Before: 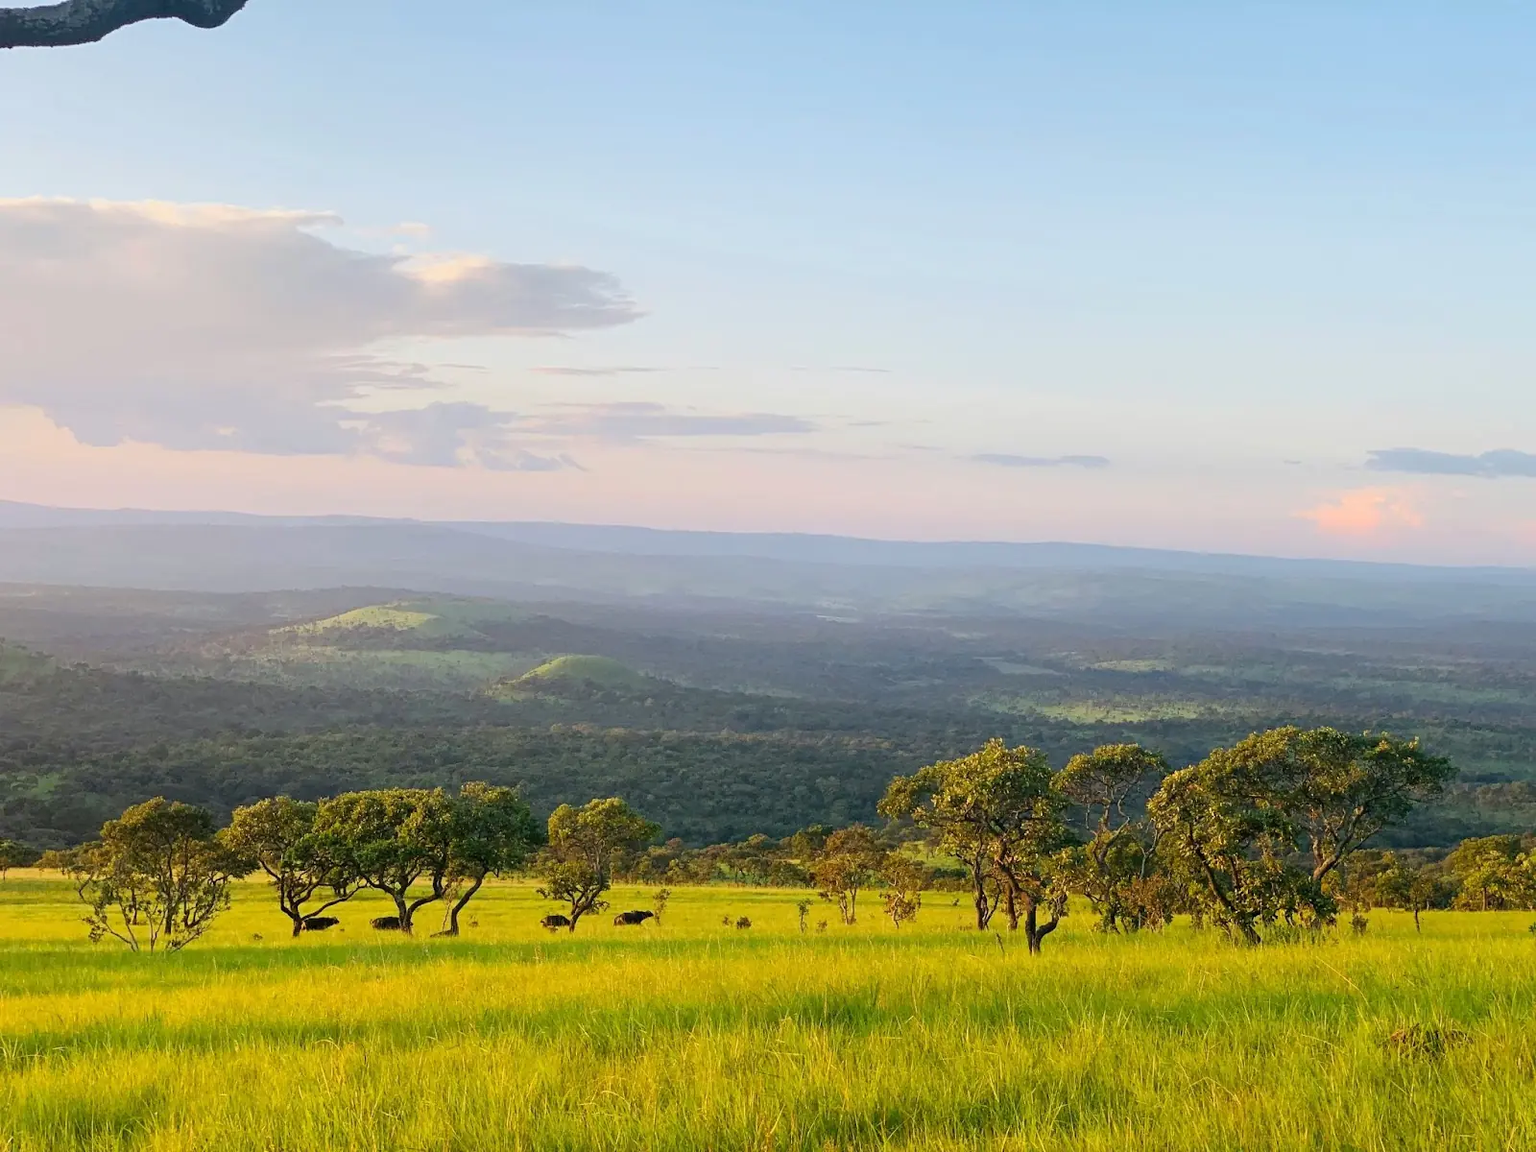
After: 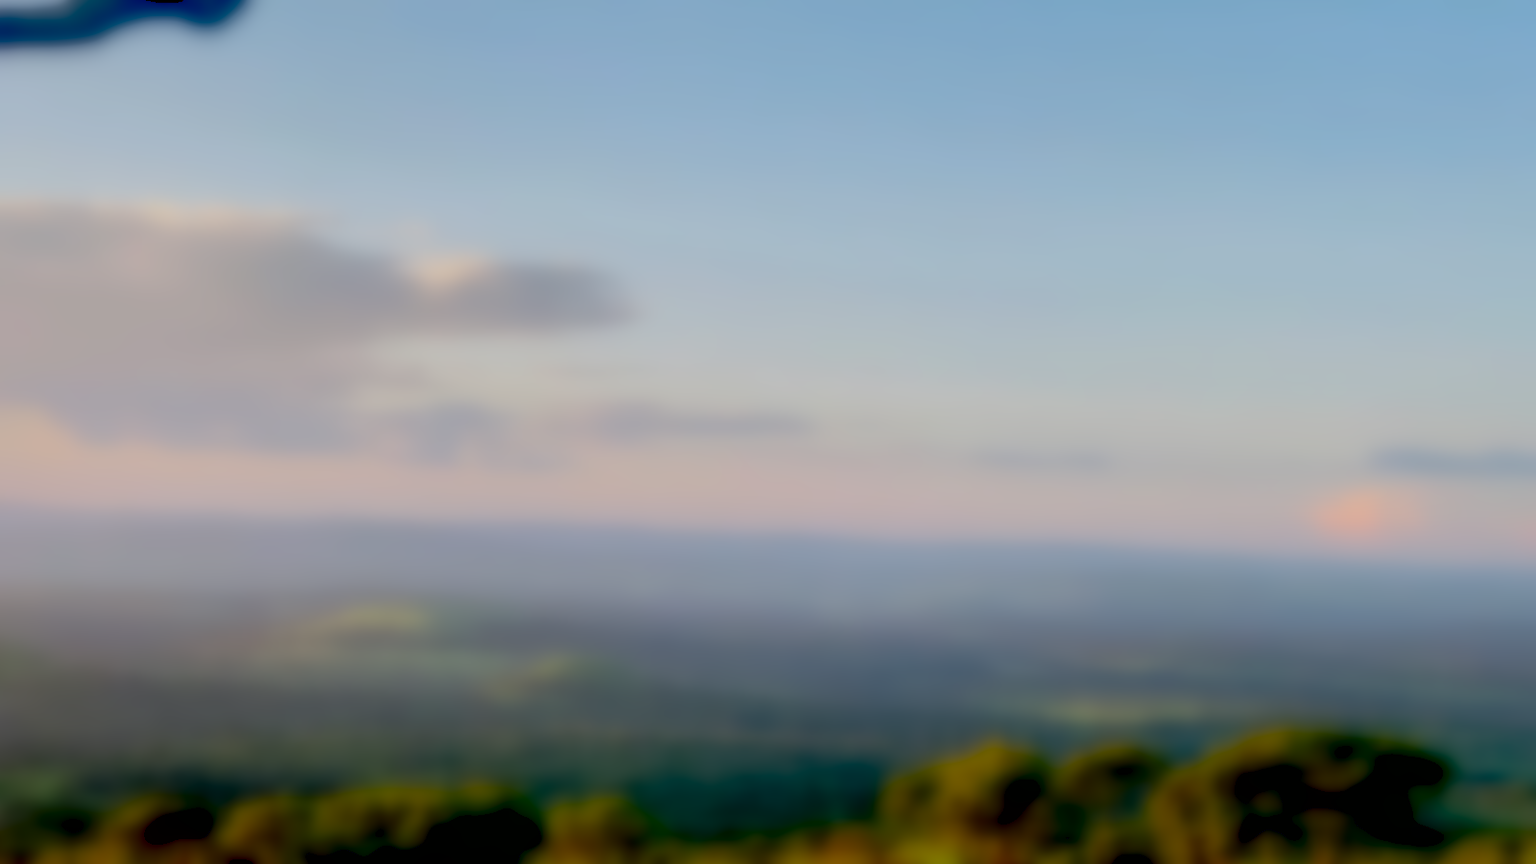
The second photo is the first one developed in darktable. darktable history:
shadows and highlights: on, module defaults
exposure: black level correction 0.046, exposure -0.228 EV, compensate highlight preservation false
lowpass: on, module defaults
crop: bottom 24.988%
